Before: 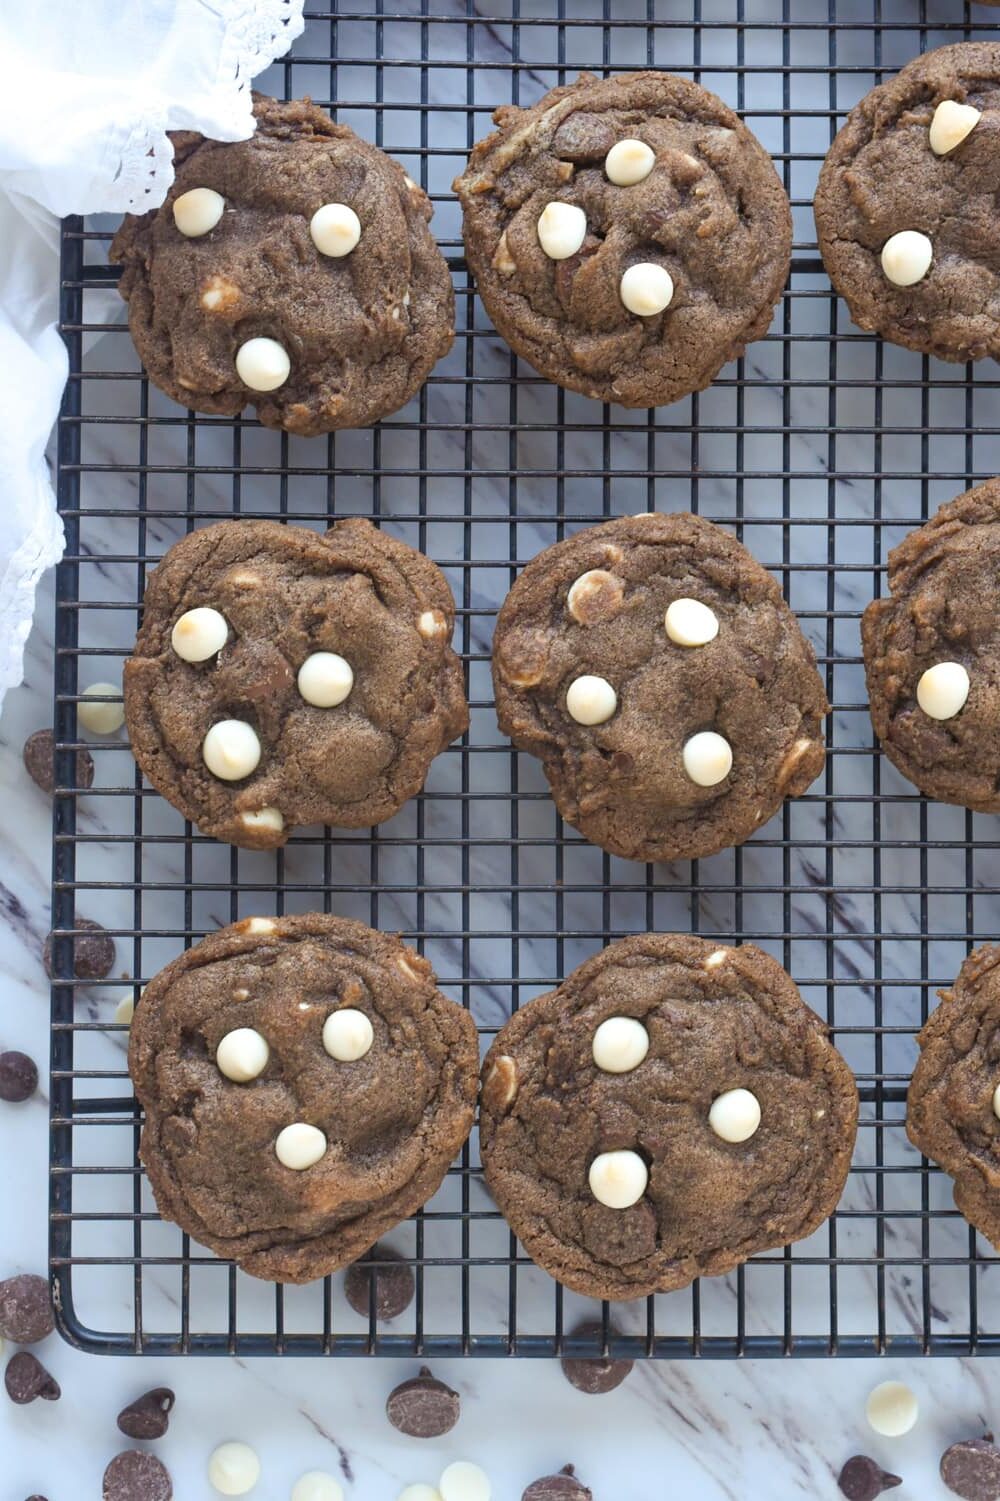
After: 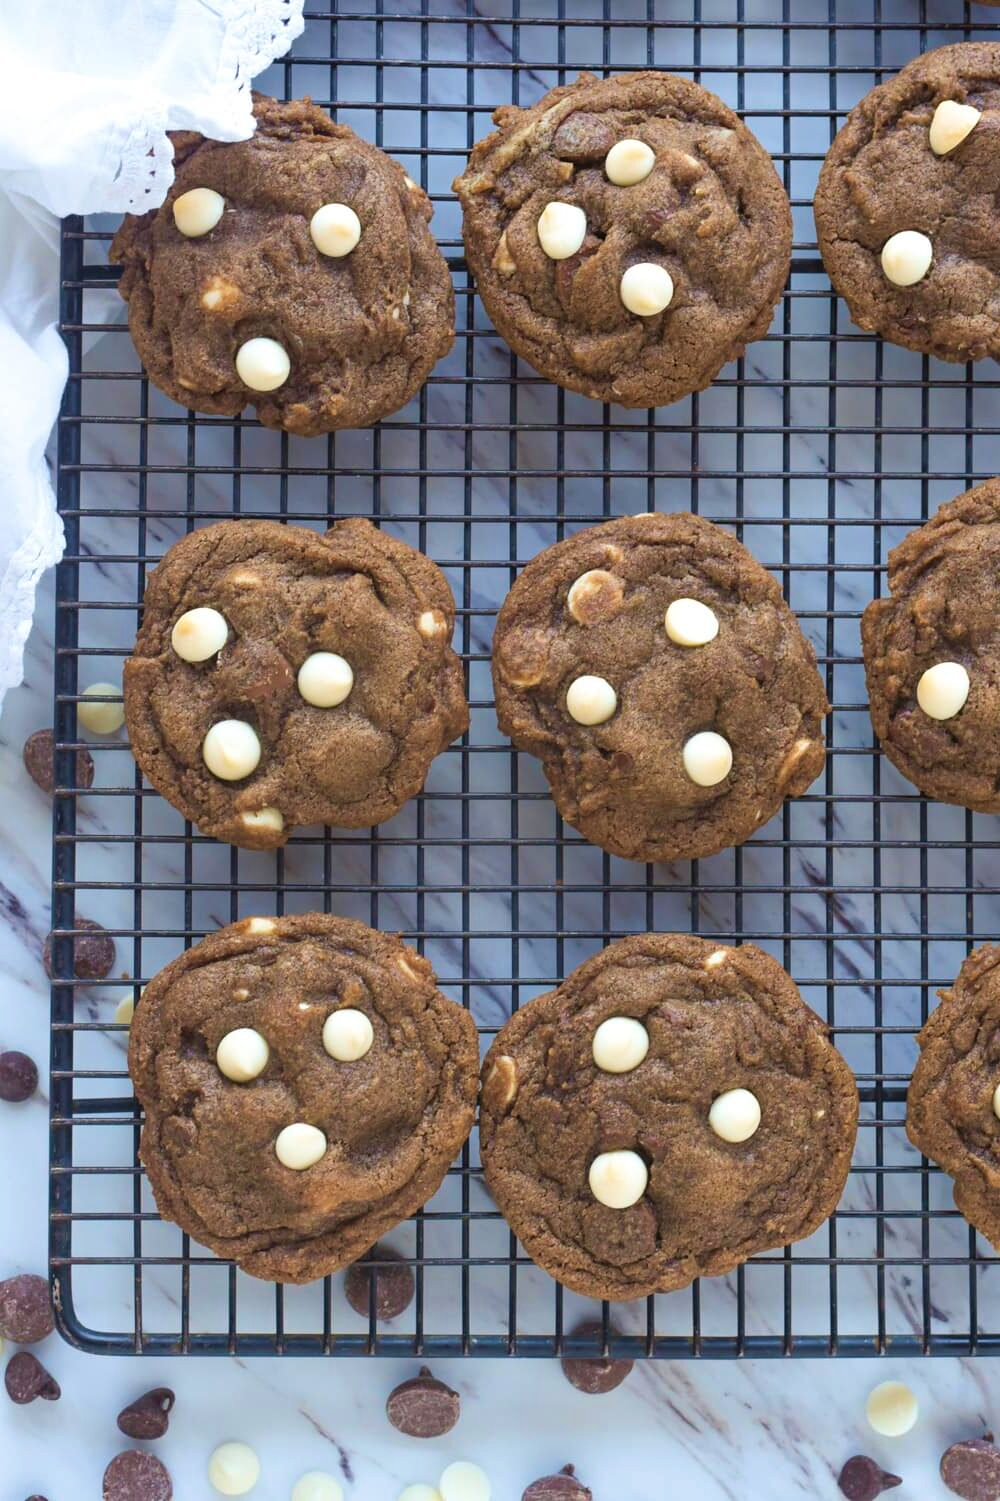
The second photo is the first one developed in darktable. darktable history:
velvia: strength 44.95%
